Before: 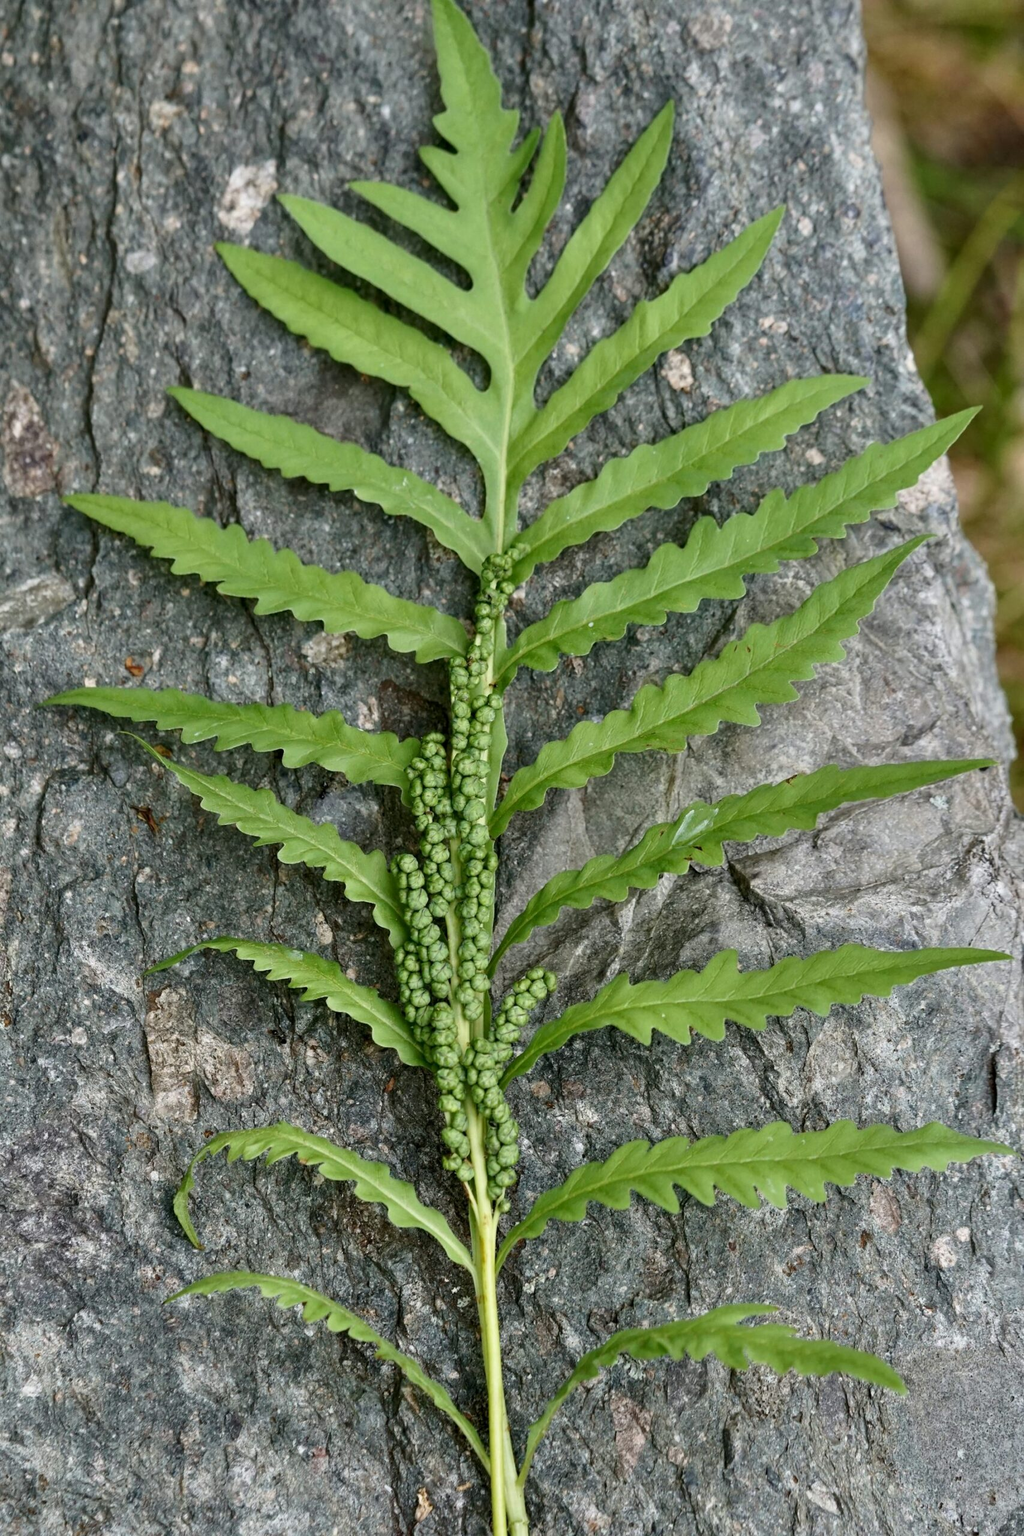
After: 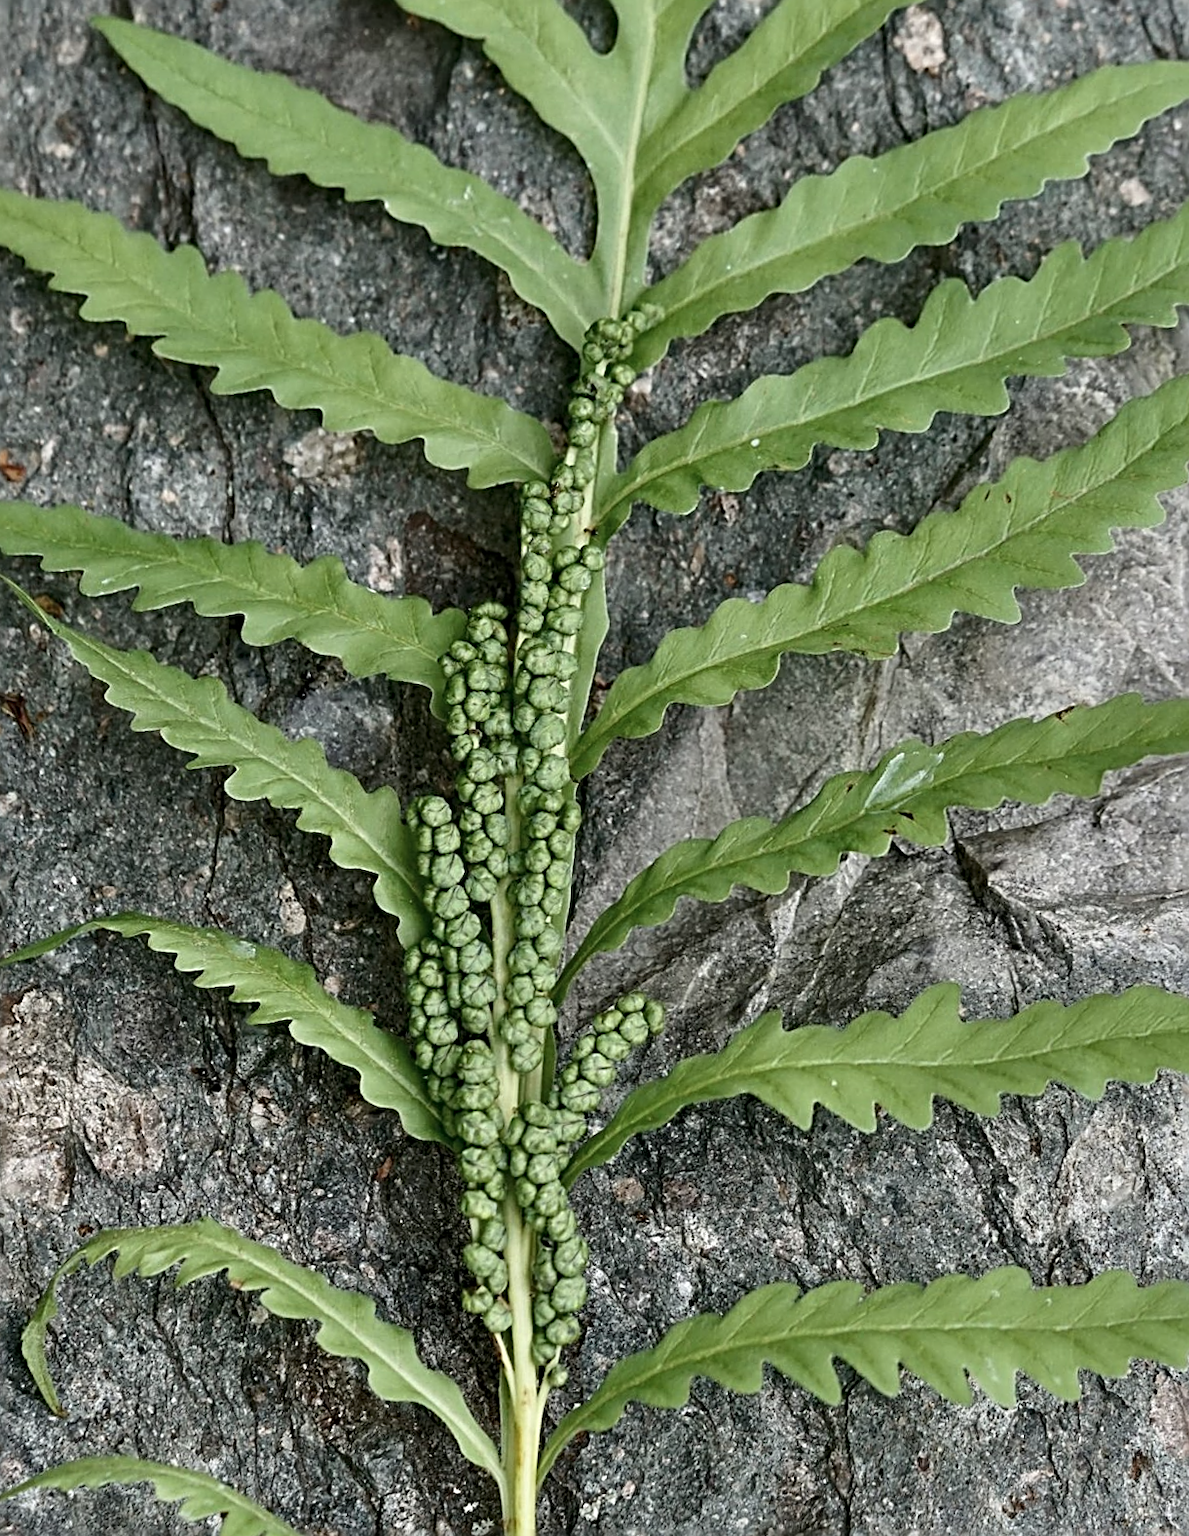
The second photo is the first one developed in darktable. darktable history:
crop and rotate: angle -3.47°, left 9.899%, top 20.896%, right 12.204%, bottom 12.006%
sharpen: radius 2.797, amount 0.717
contrast brightness saturation: contrast 0.099, saturation -0.368
